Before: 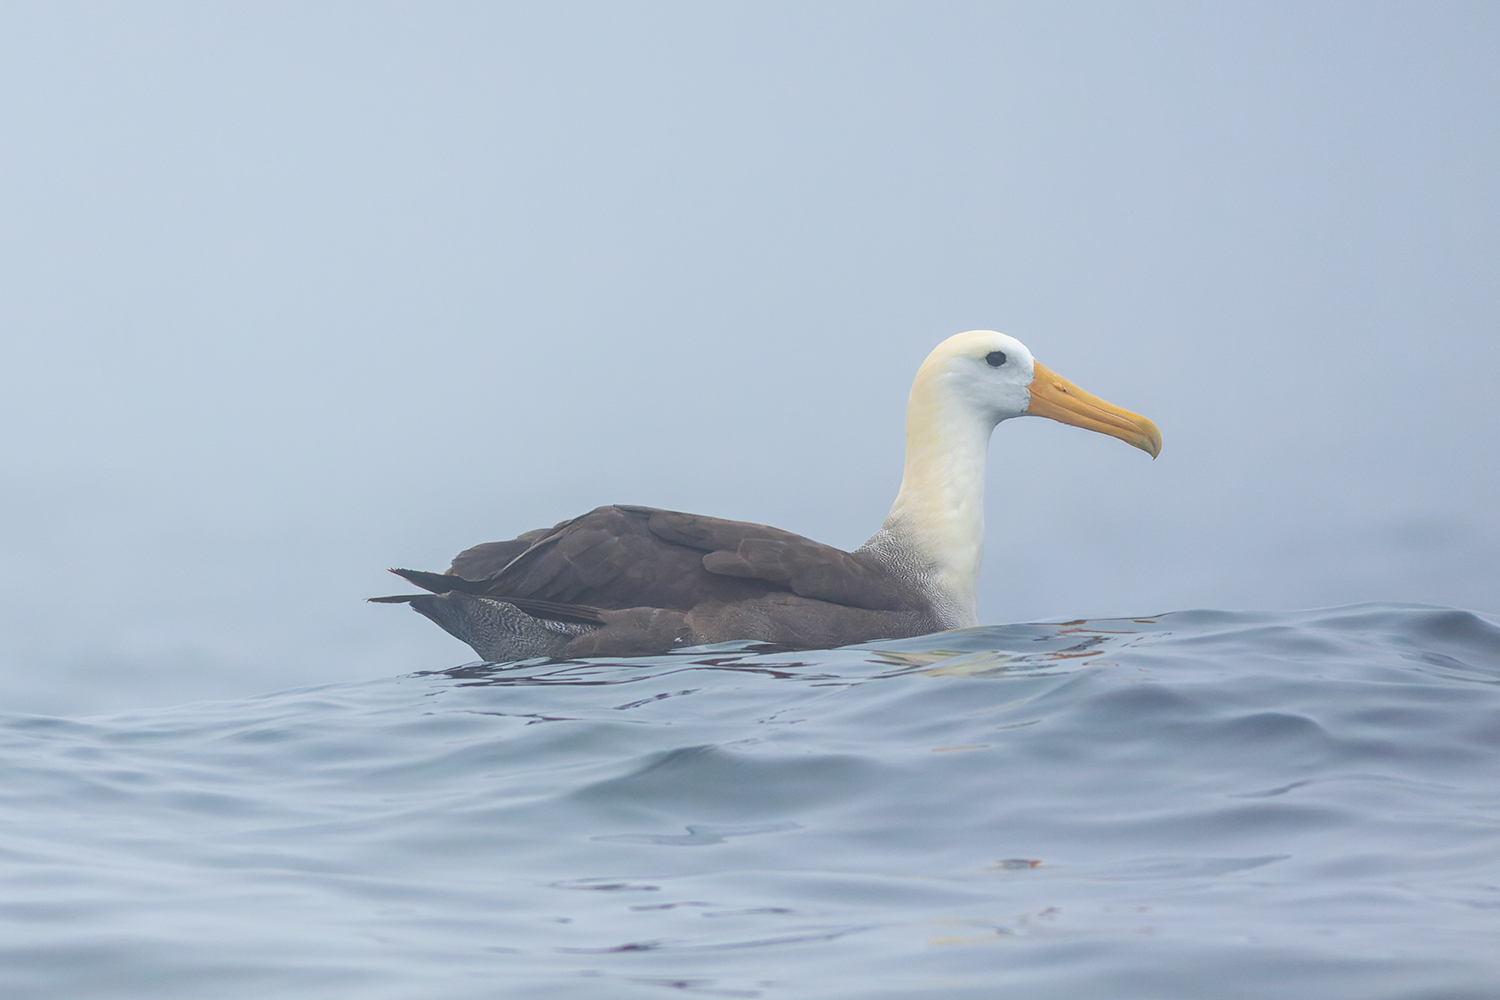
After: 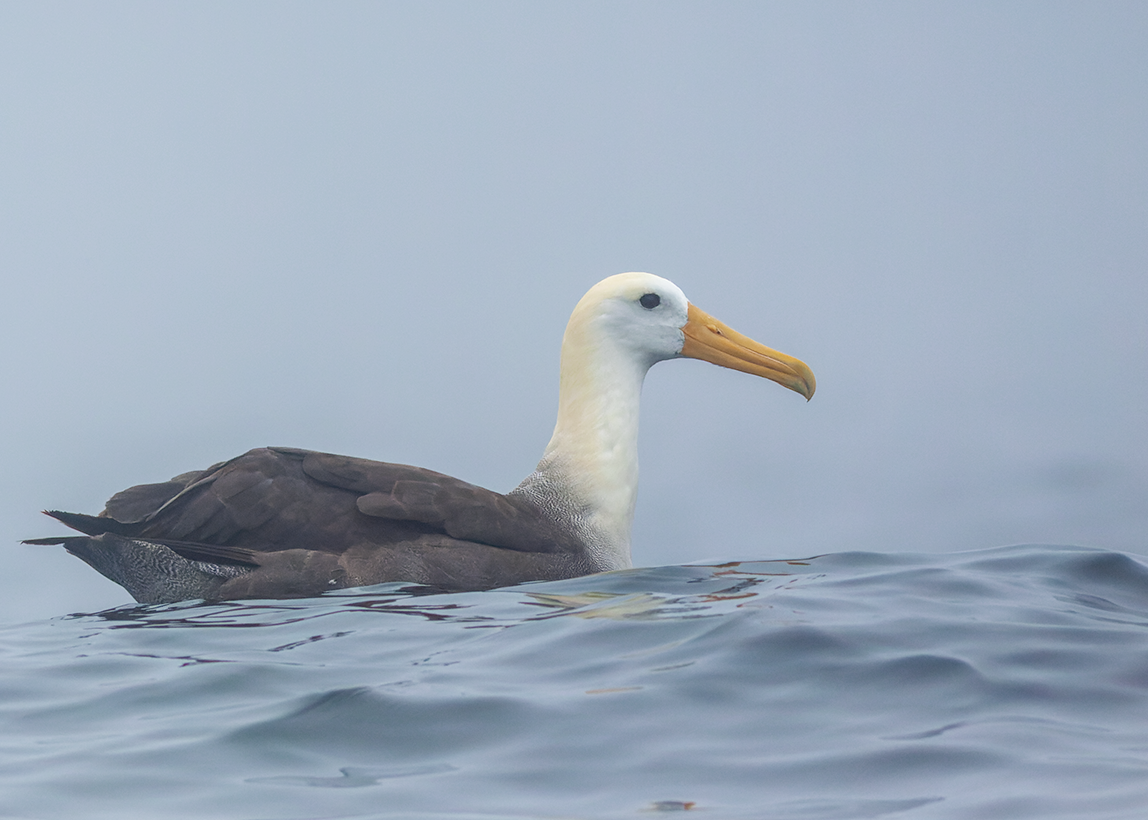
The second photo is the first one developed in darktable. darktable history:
crop: left 23.095%, top 5.827%, bottom 11.854%
exposure: black level correction 0.009, exposure -0.159 EV, compensate highlight preservation false
white balance: emerald 1
local contrast: on, module defaults
